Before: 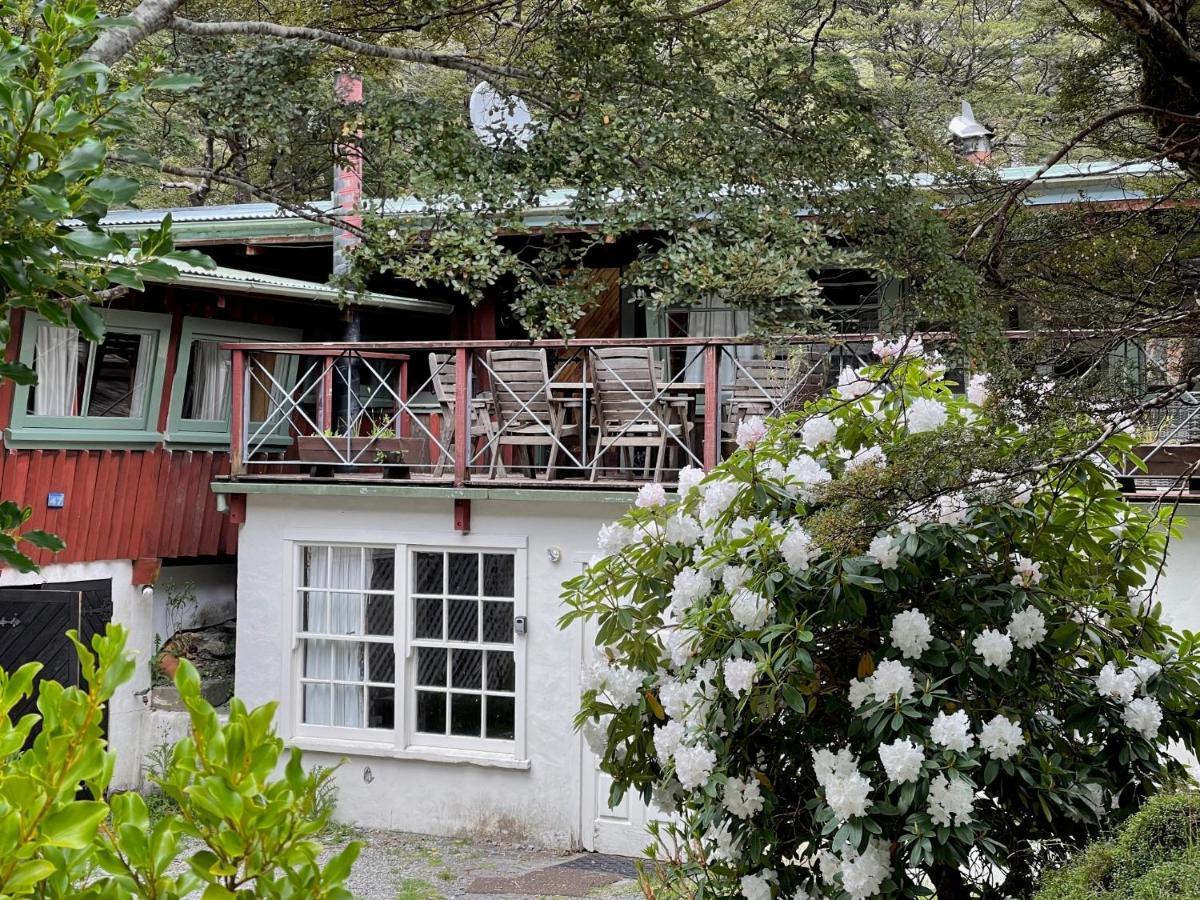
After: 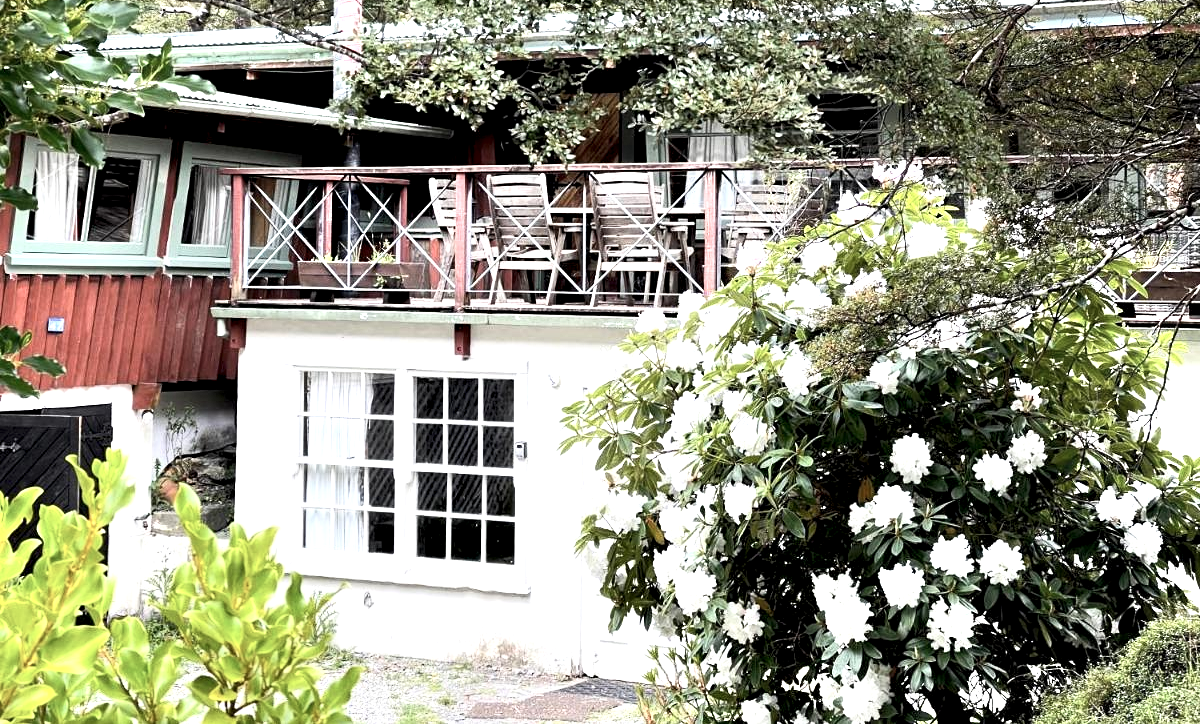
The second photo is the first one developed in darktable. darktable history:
crop and rotate: top 19.446%
local contrast: highlights 169%, shadows 154%, detail 140%, midtone range 0.253
contrast brightness saturation: contrast 0.386, brightness 0.534
